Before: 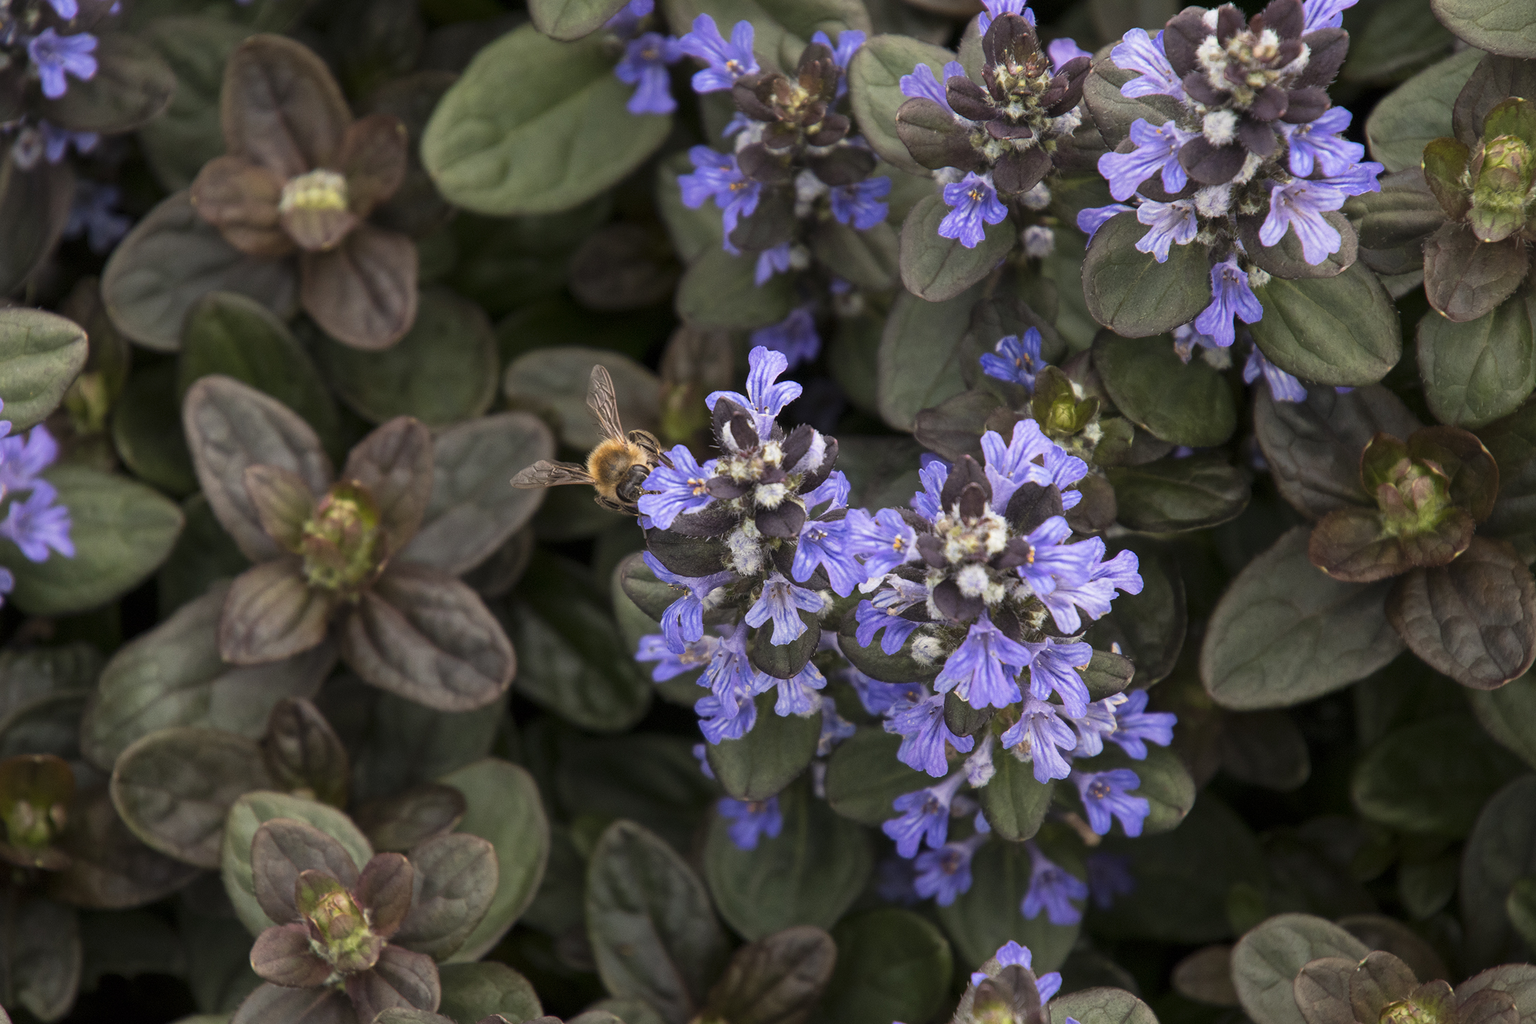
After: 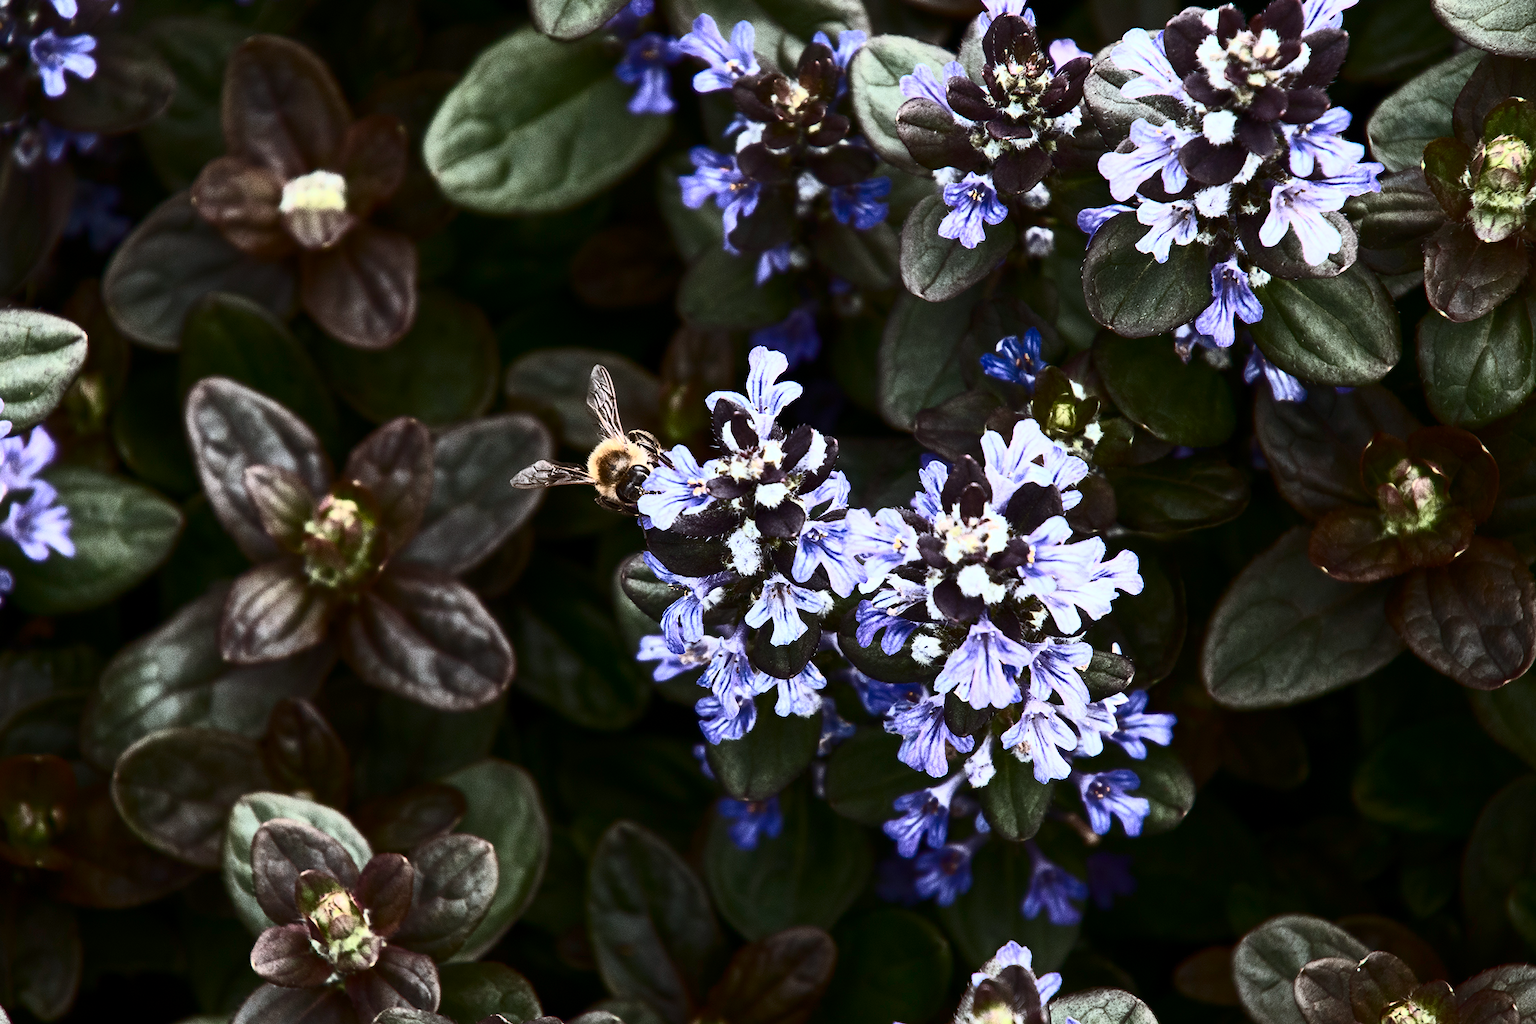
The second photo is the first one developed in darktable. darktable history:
contrast brightness saturation: contrast 0.93, brightness 0.2
color correction: highlights a* -4.18, highlights b* -10.81
